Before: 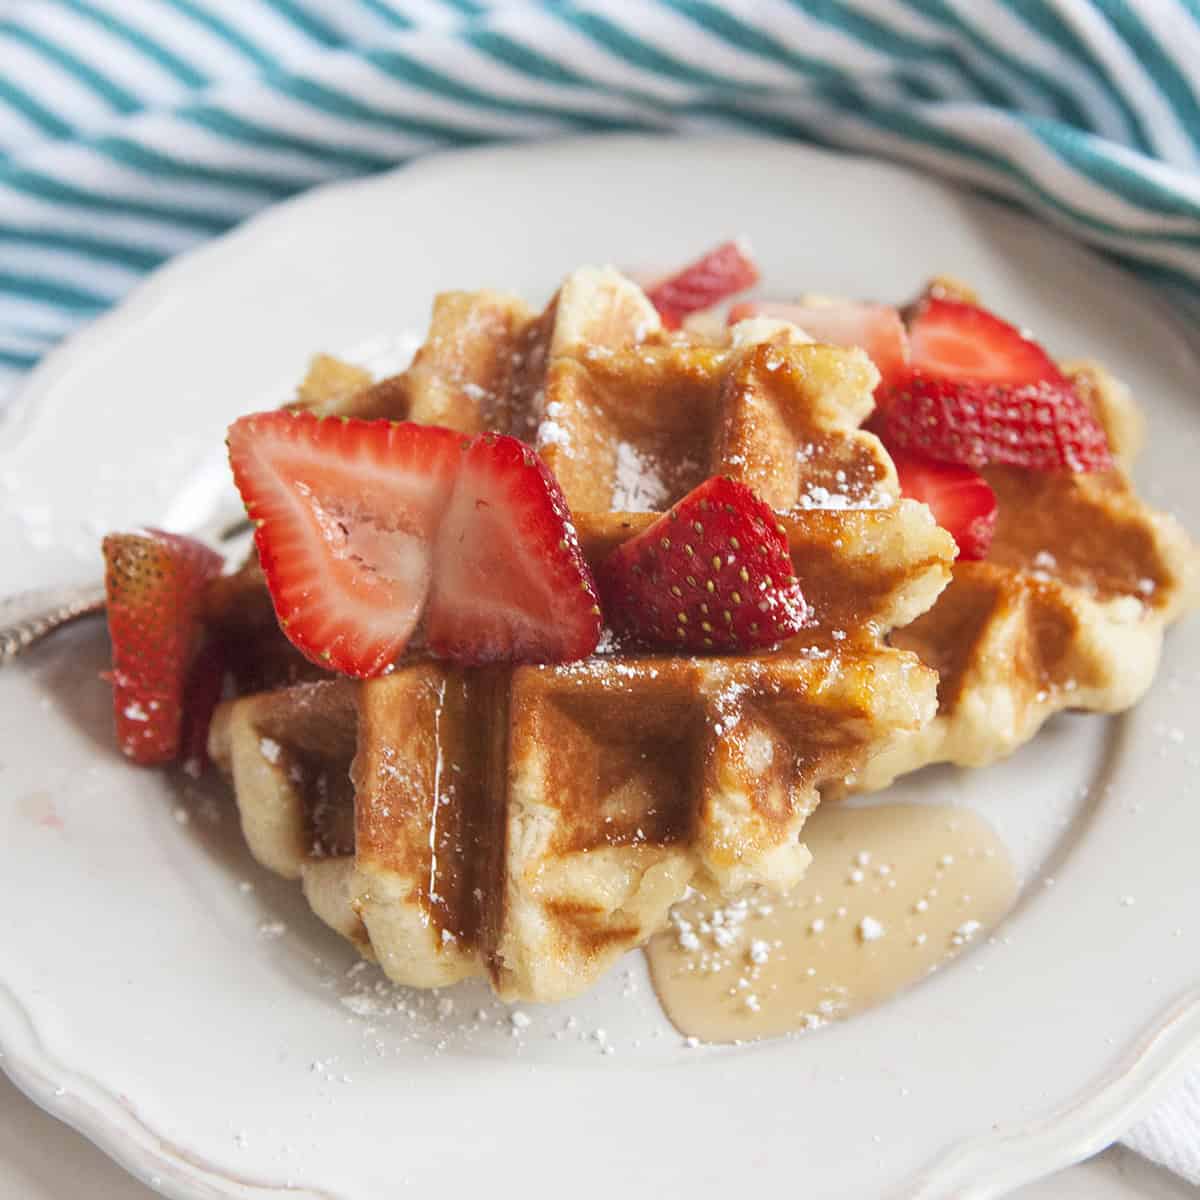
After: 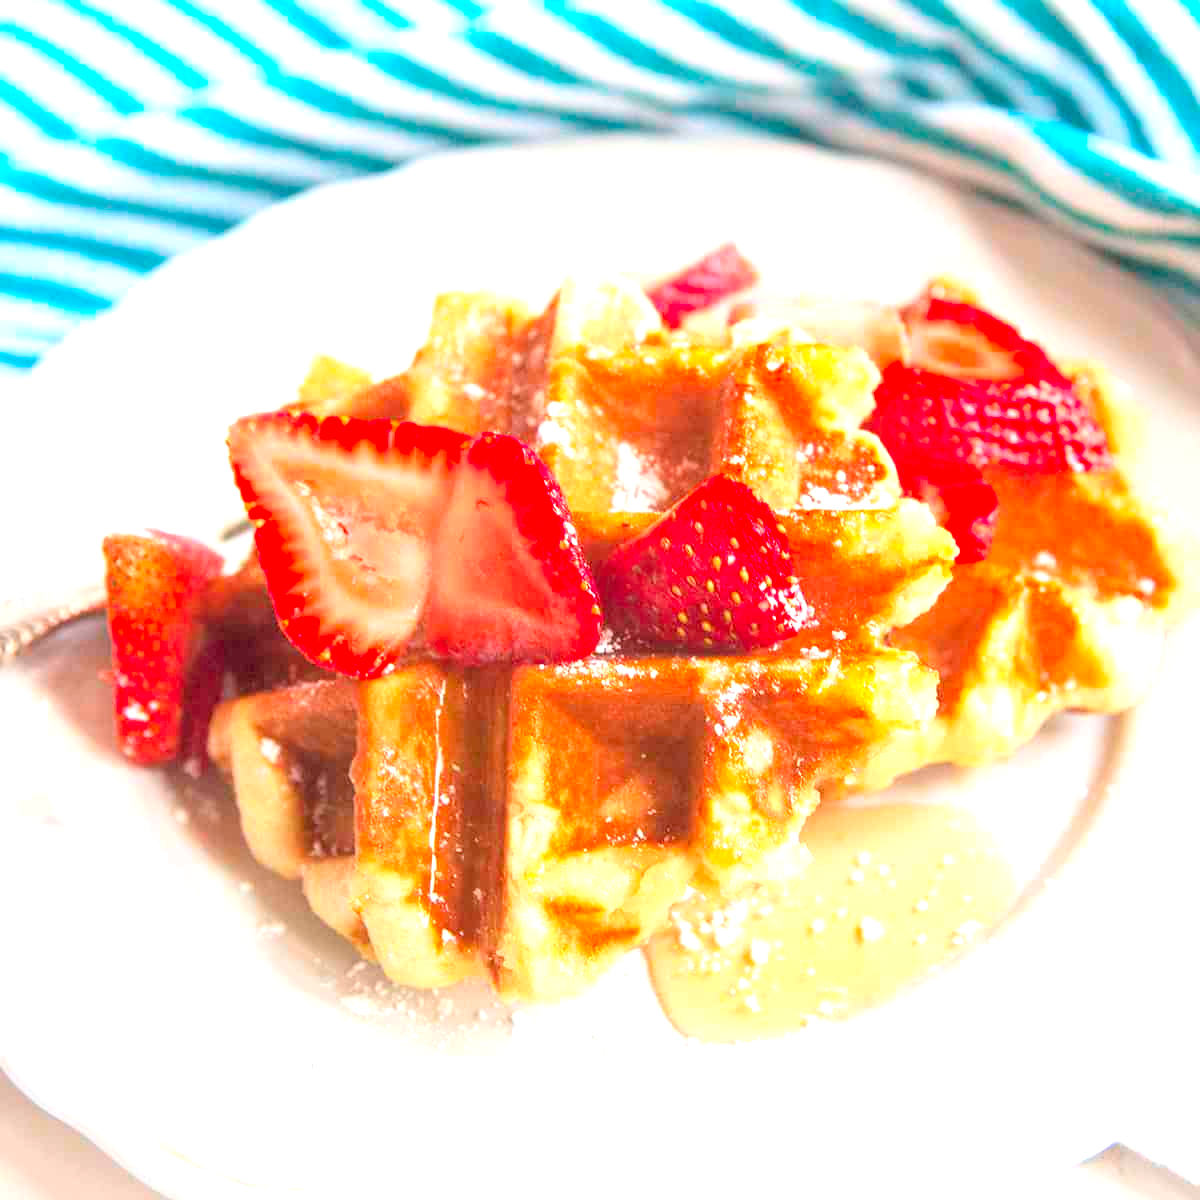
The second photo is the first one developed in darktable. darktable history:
contrast brightness saturation: contrast 0.07, brightness 0.178, saturation 0.4
exposure: exposure 1 EV, compensate exposure bias true, compensate highlight preservation false
